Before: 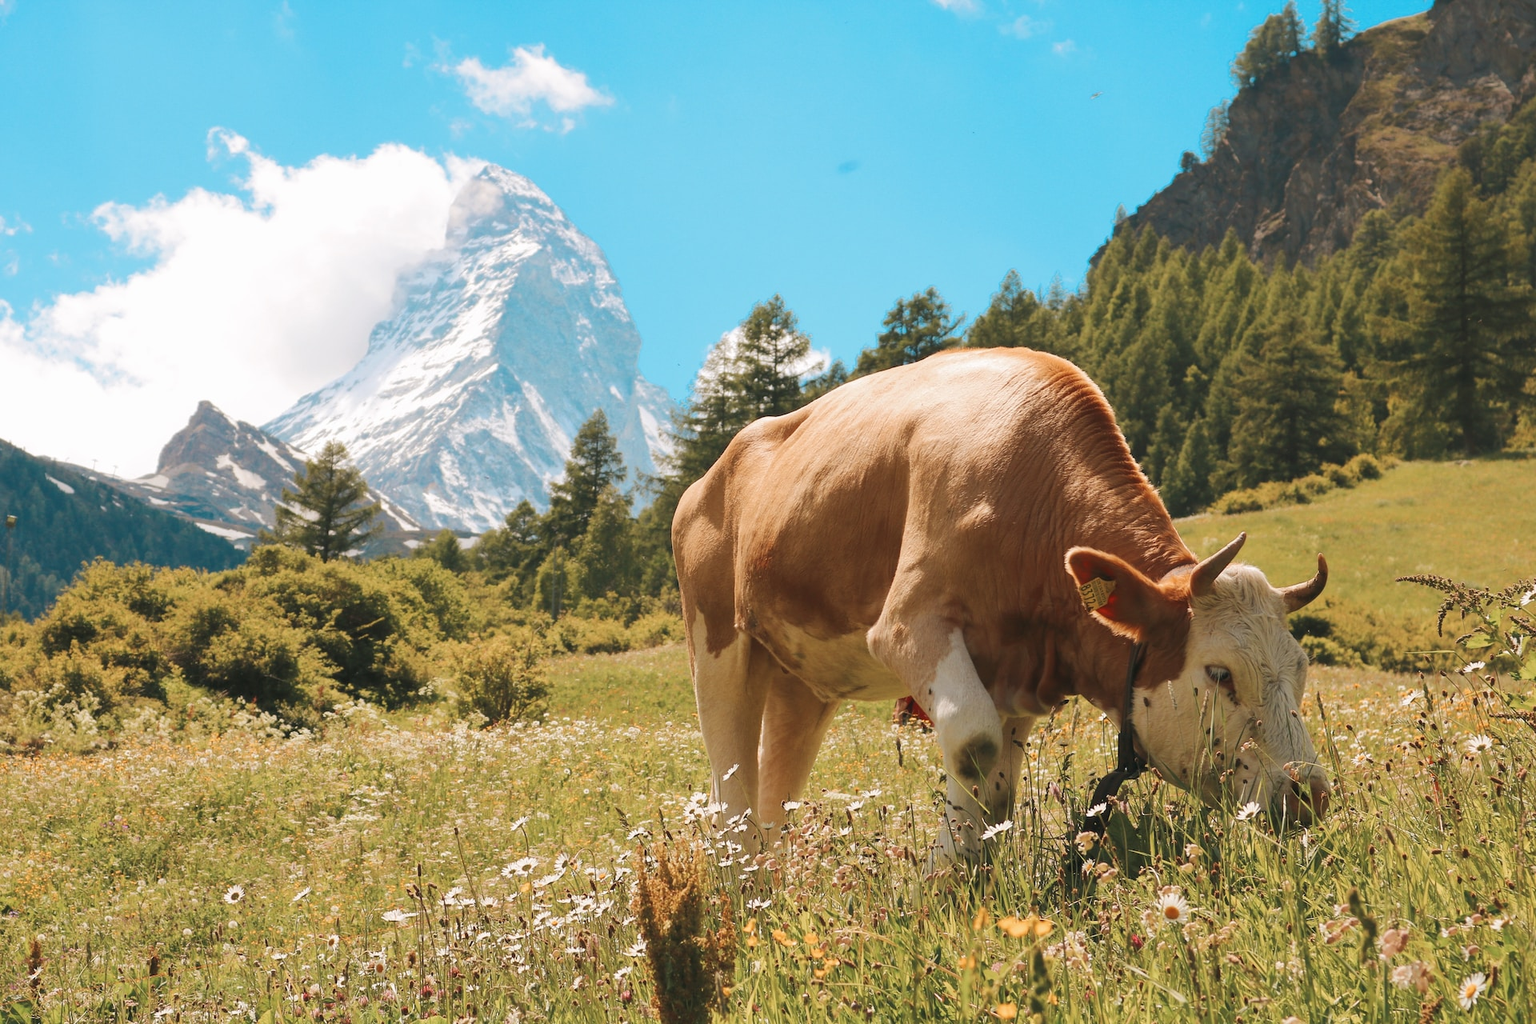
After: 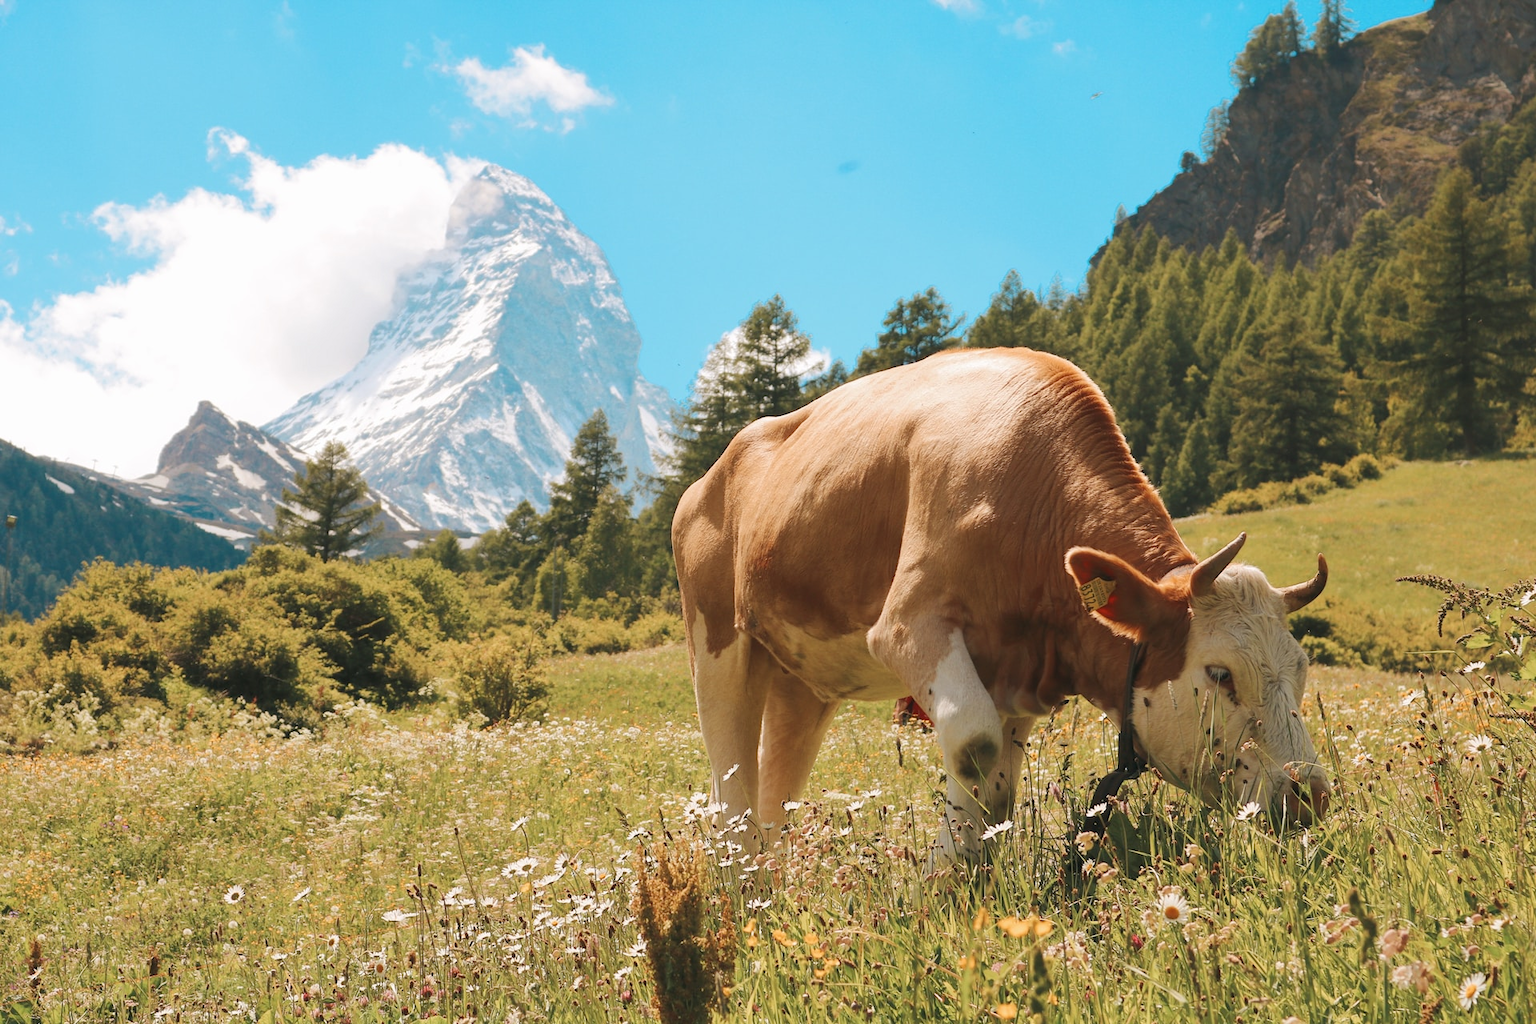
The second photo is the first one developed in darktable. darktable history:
base curve: curves: ch0 [(0, 0) (0.283, 0.295) (1, 1)], preserve colors none
rgb levels: preserve colors max RGB
